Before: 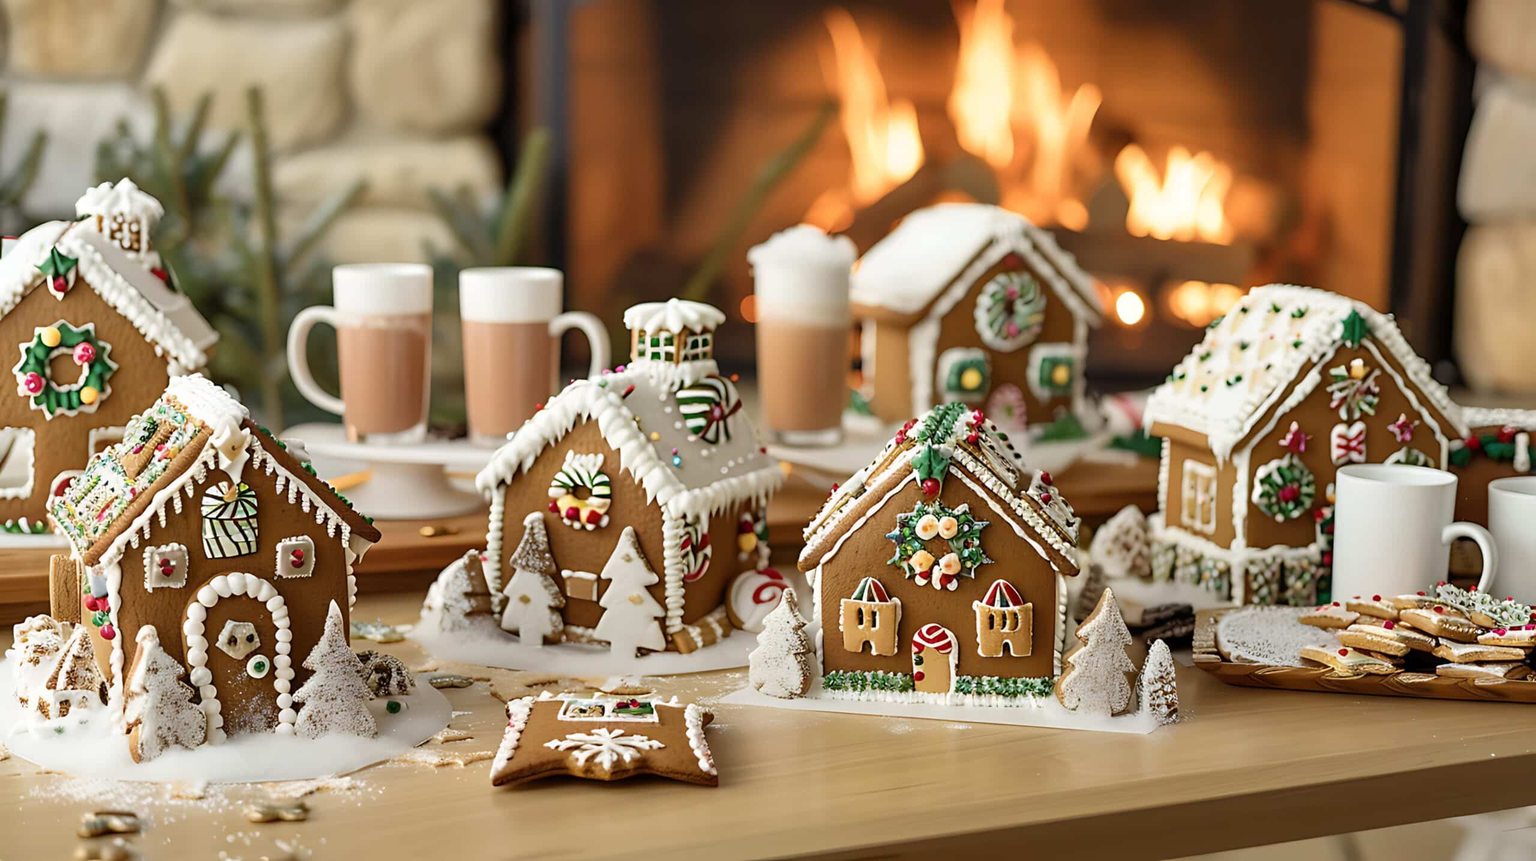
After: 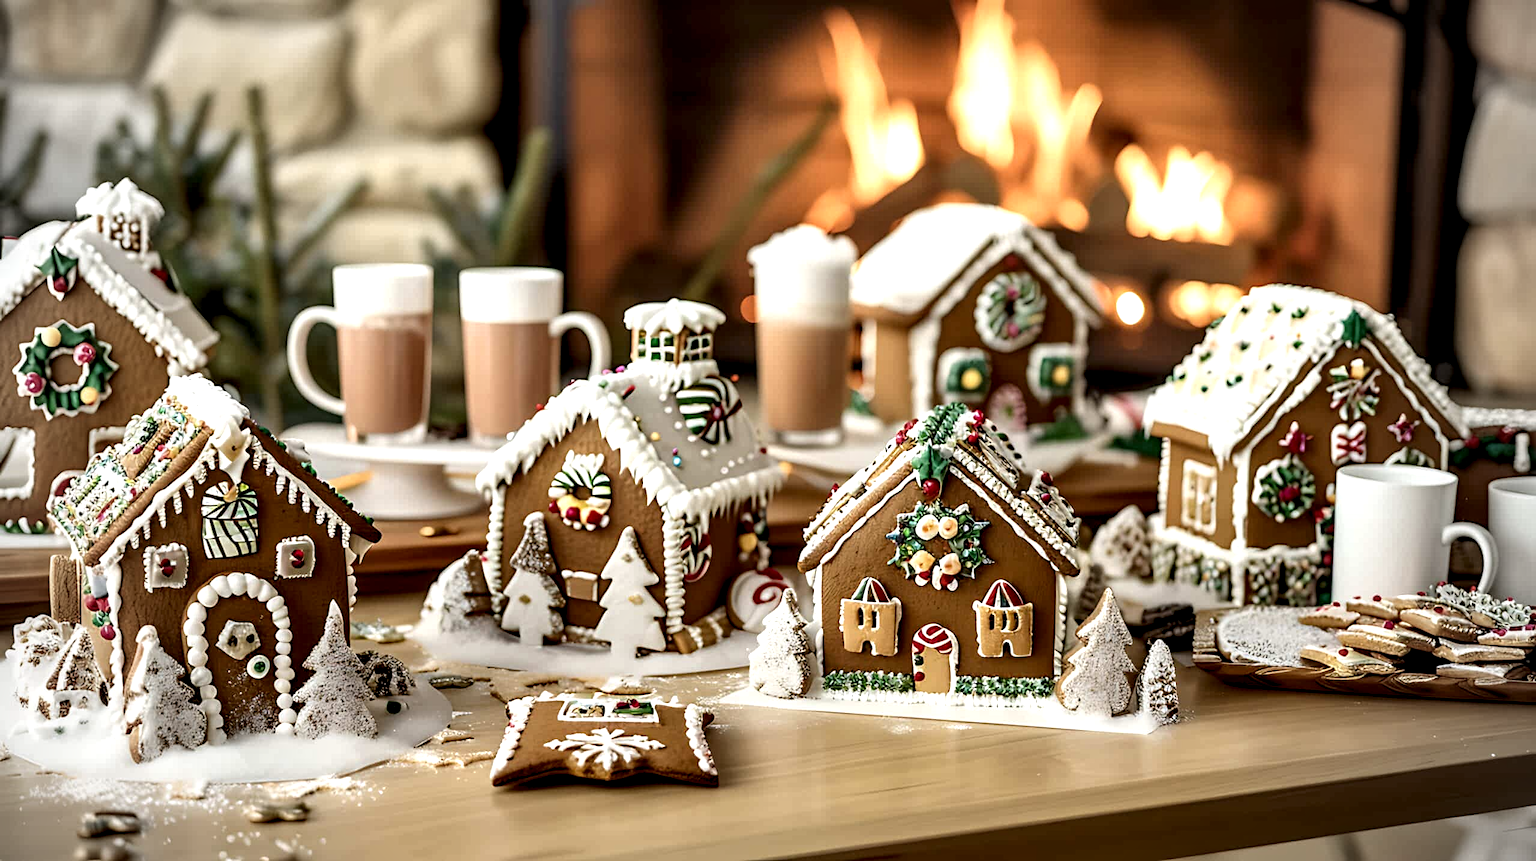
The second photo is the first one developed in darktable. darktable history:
vignetting: fall-off start 71.74%
local contrast: highlights 80%, shadows 57%, detail 175%, midtone range 0.602
